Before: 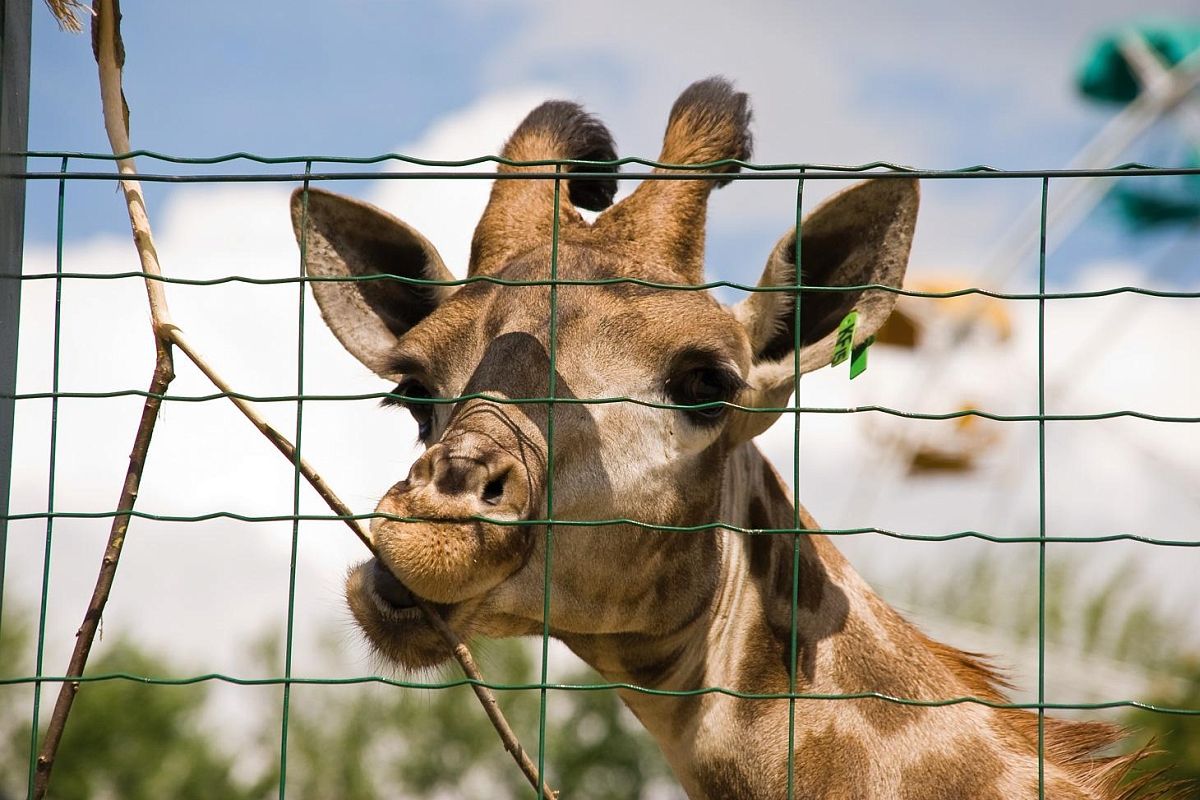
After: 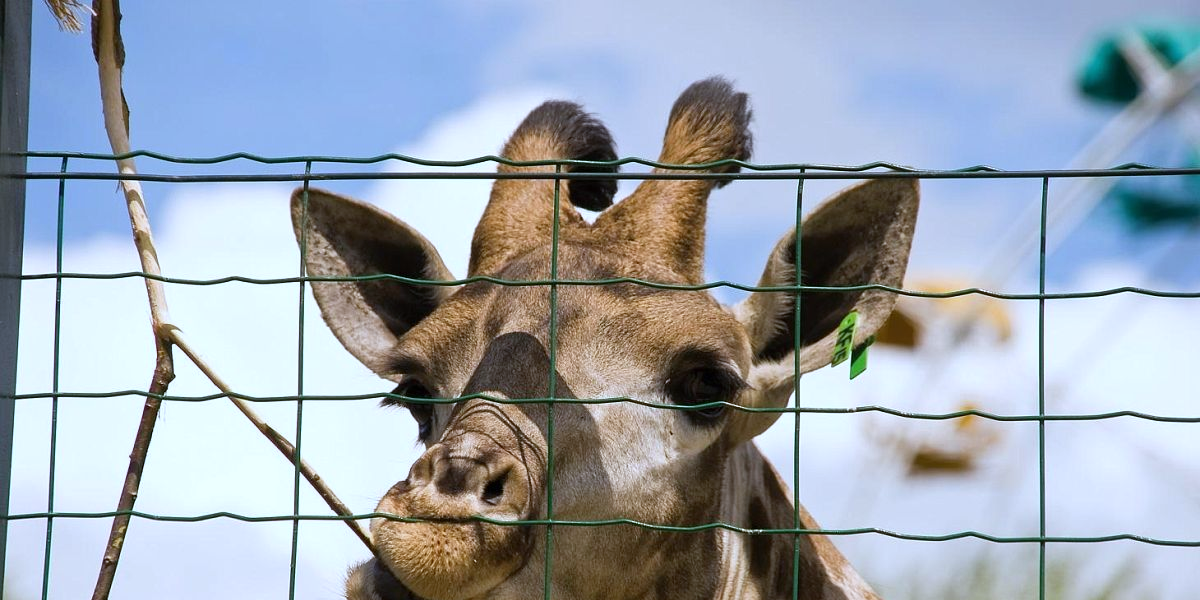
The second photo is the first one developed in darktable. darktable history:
white balance: red 0.926, green 1.003, blue 1.133
crop: bottom 24.988%
